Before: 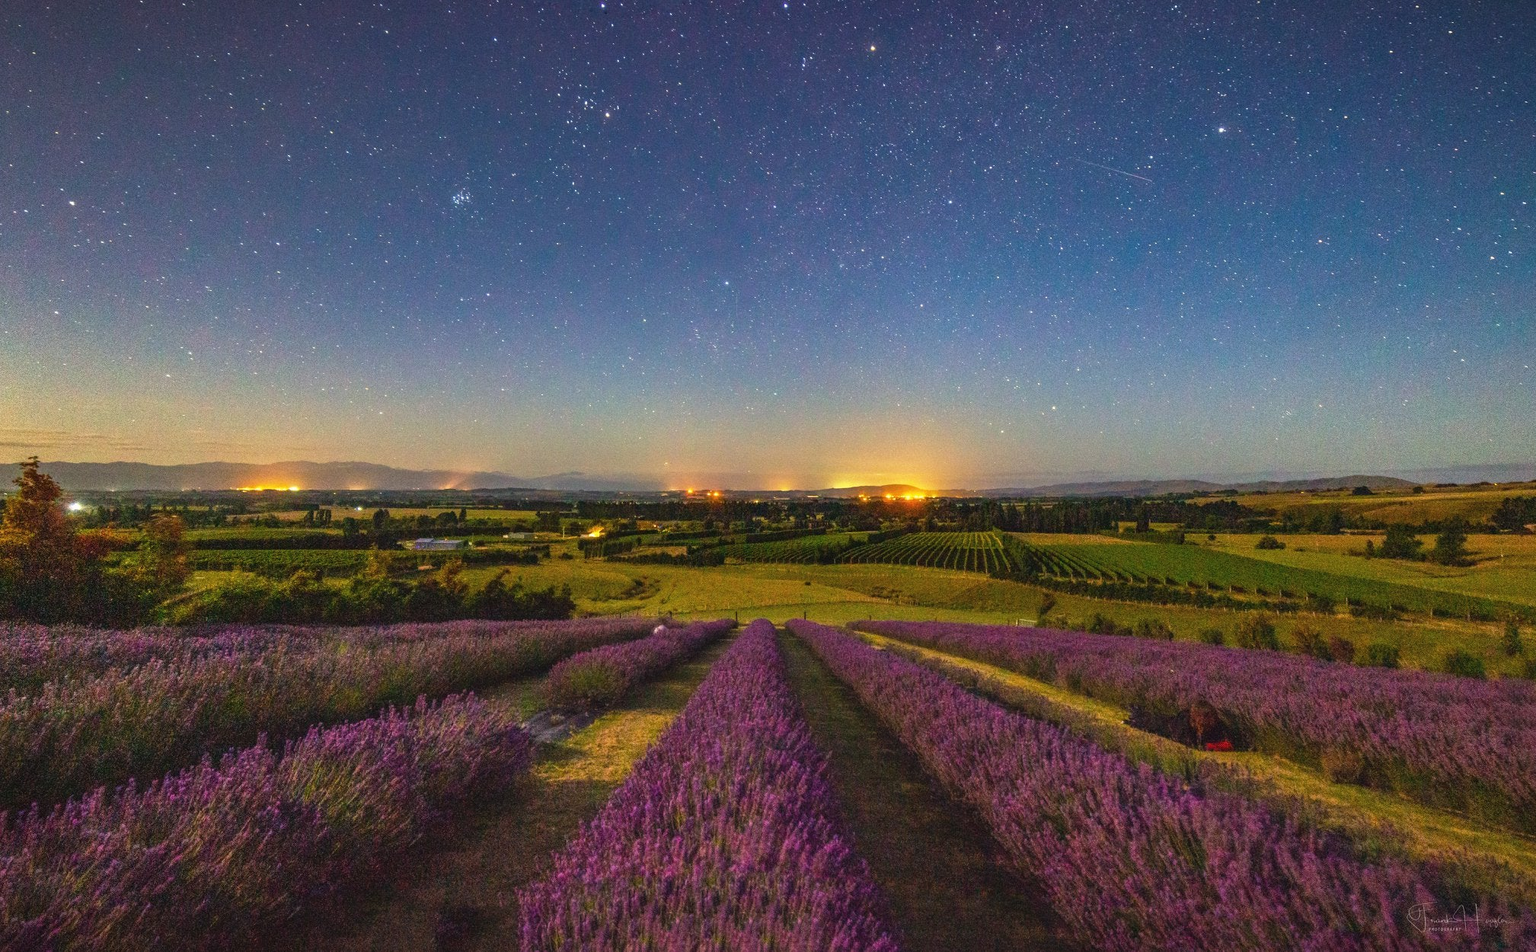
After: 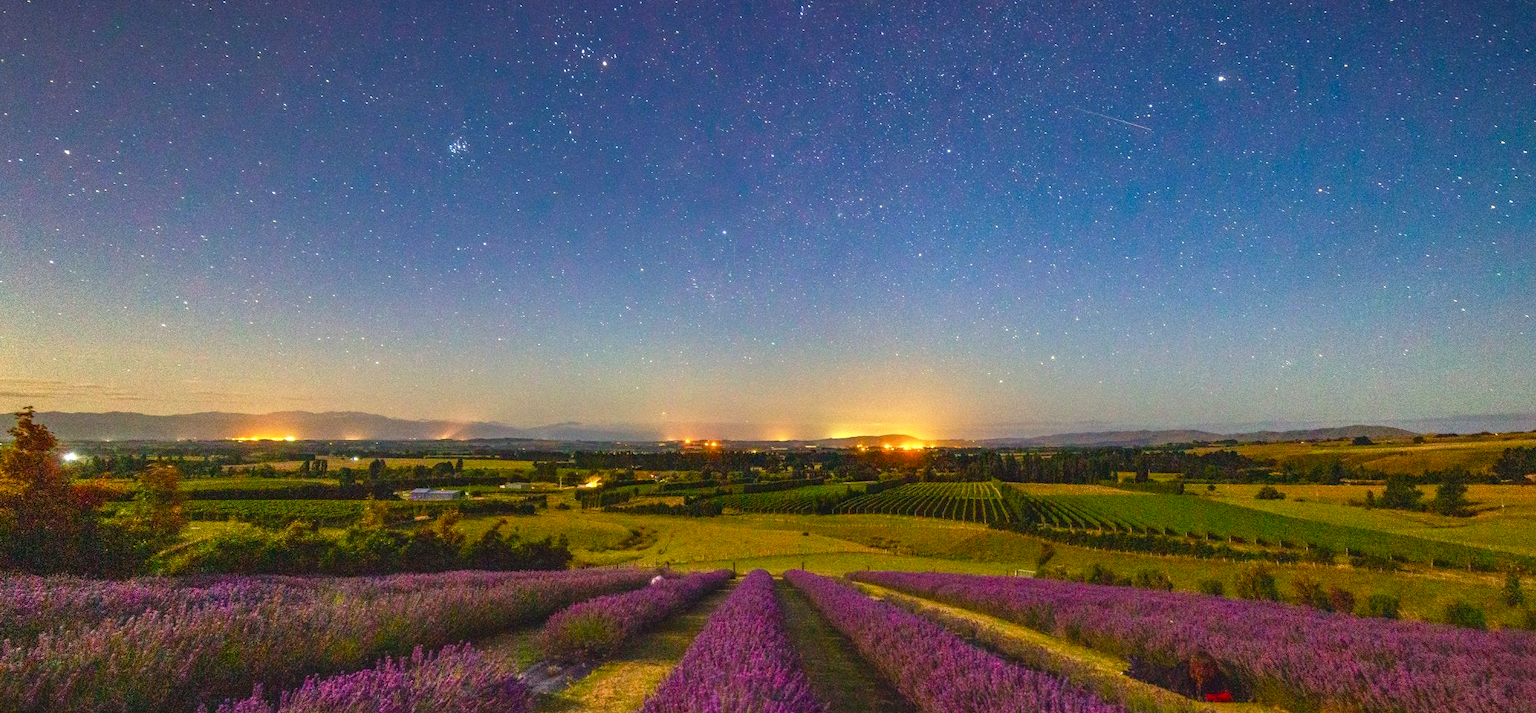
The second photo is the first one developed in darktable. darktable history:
exposure: exposure 0.203 EV, compensate highlight preservation false
crop: left 0.391%, top 5.493%, bottom 19.855%
color balance rgb: power › hue 324.43°, perceptual saturation grading › global saturation 20%, perceptual saturation grading › highlights -25.864%, perceptual saturation grading › shadows 24.369%
